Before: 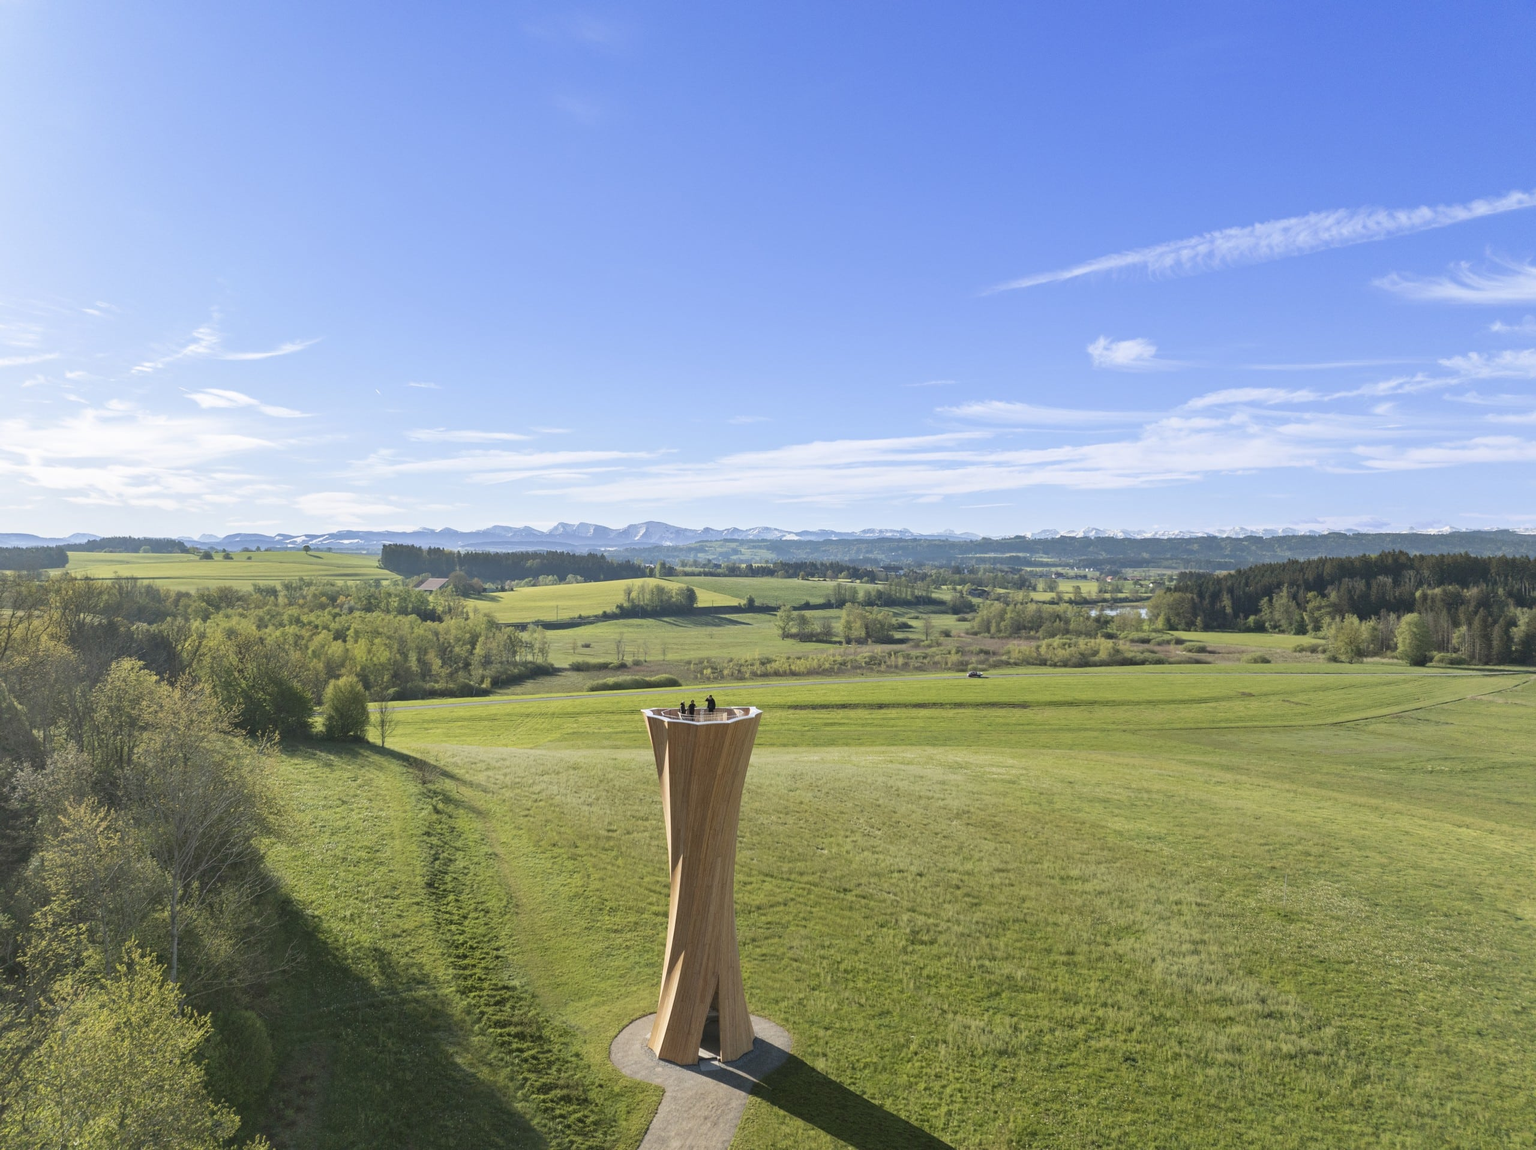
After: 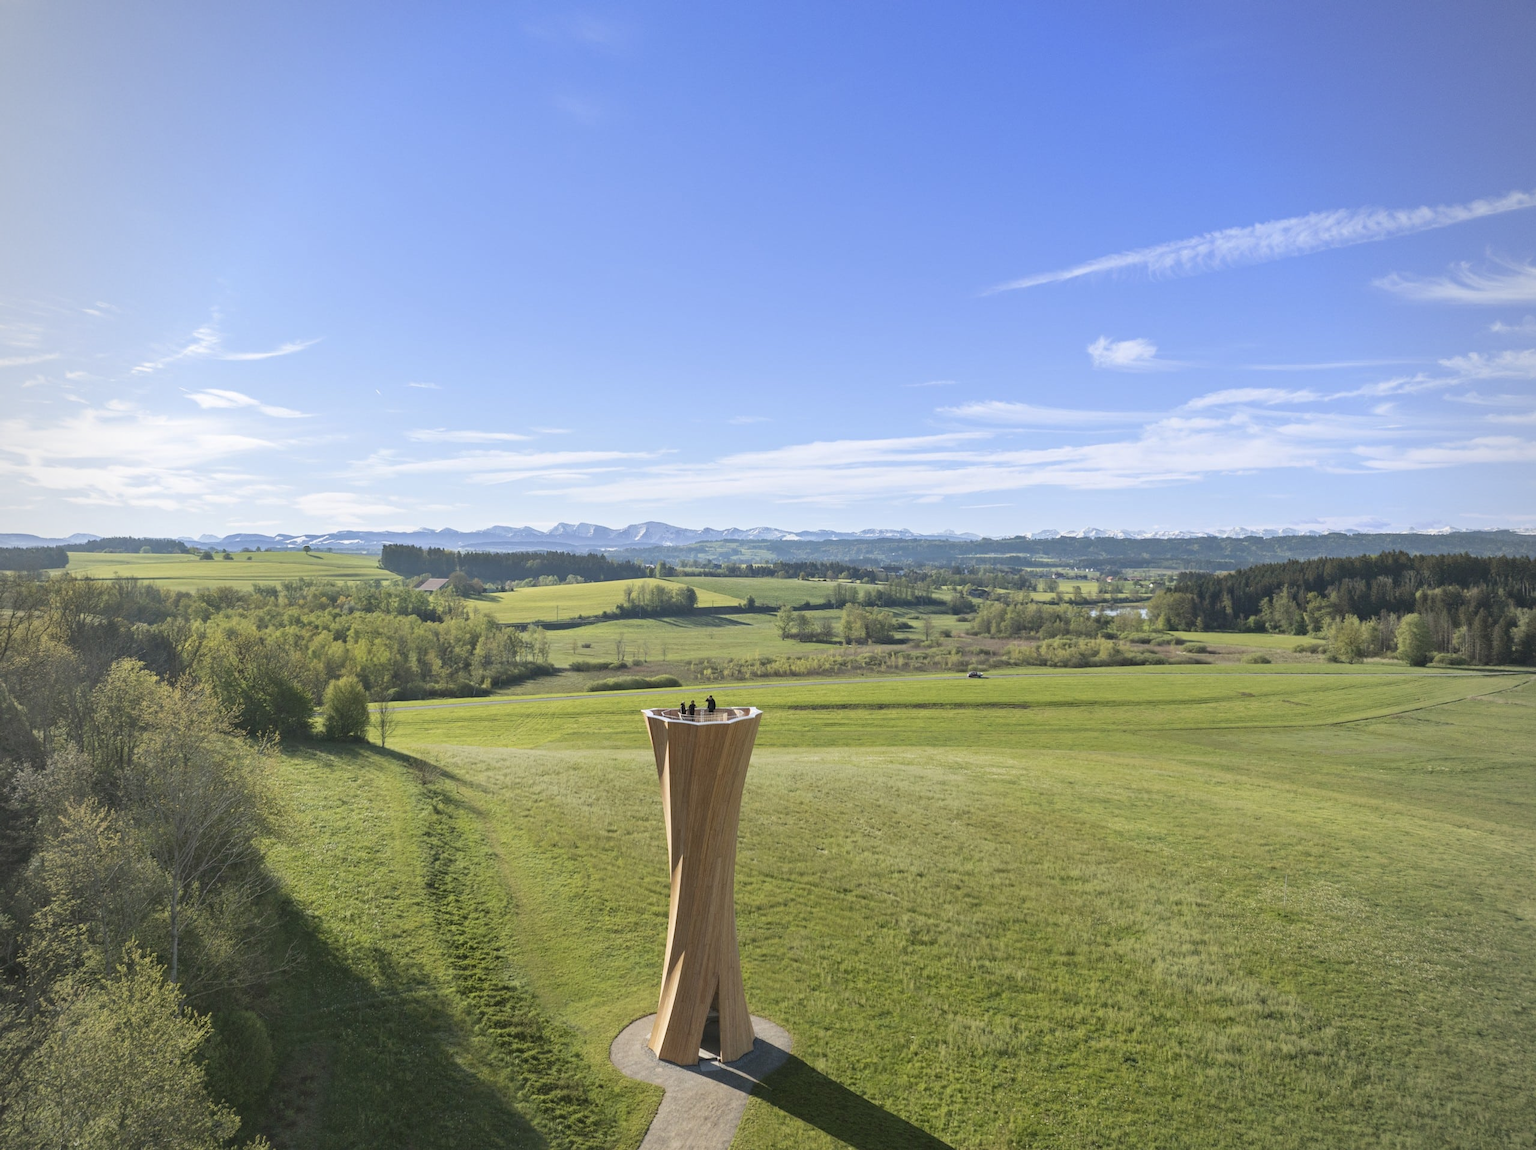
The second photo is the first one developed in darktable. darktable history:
vignetting: fall-off radius 61.23%, unbound false
